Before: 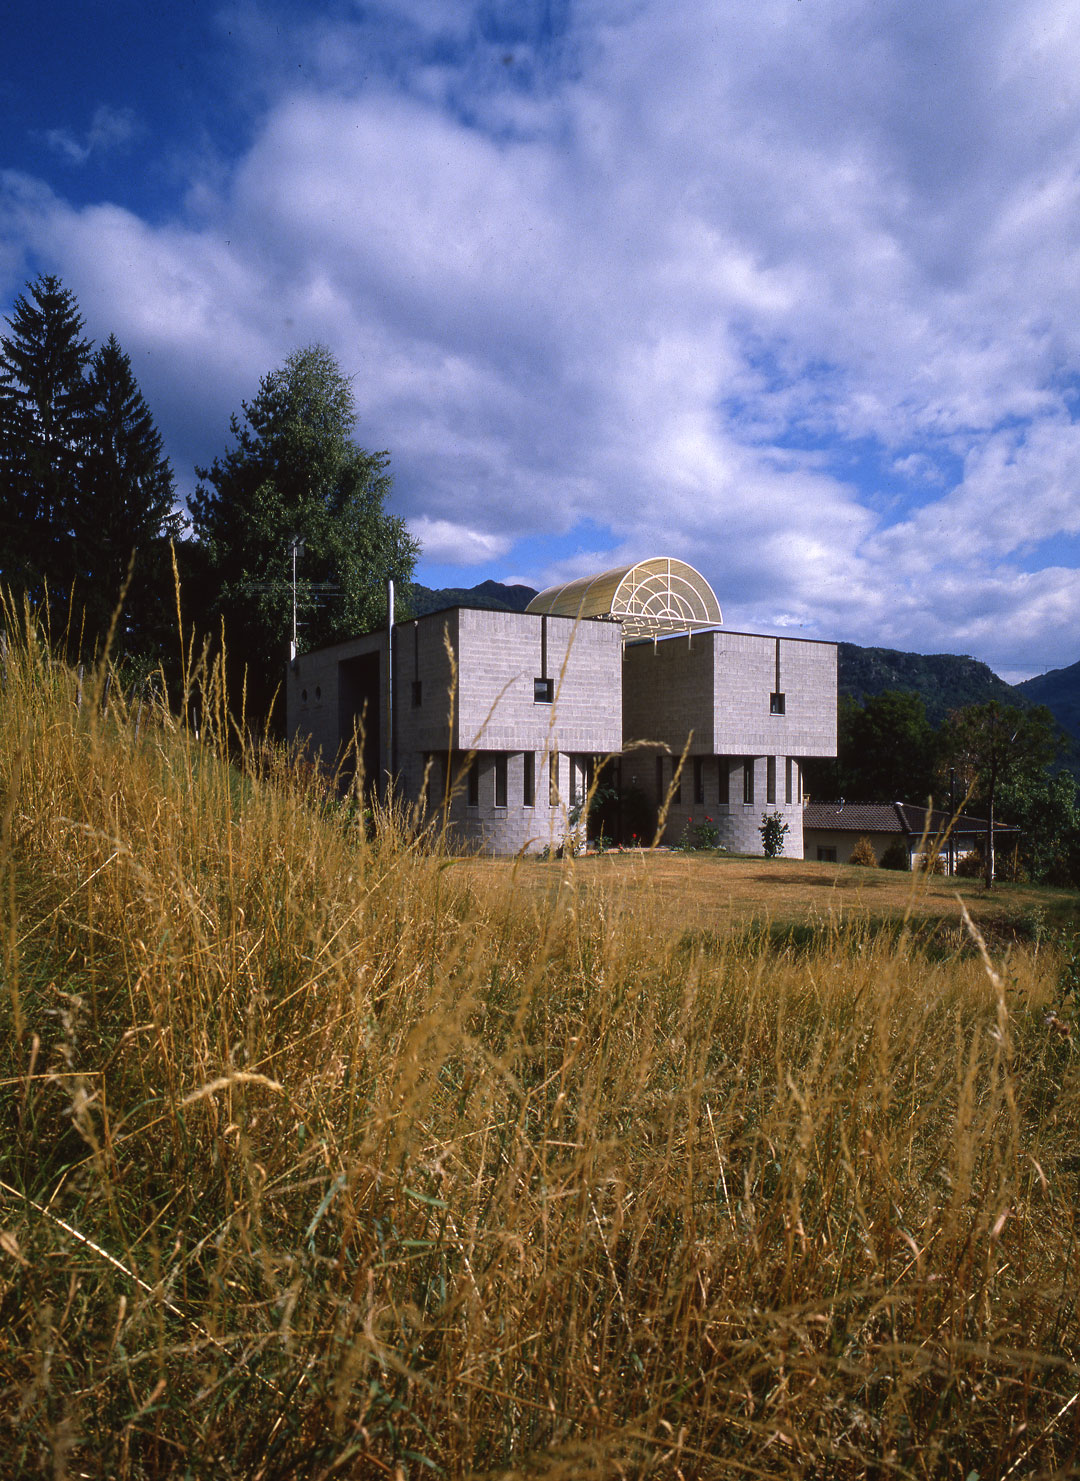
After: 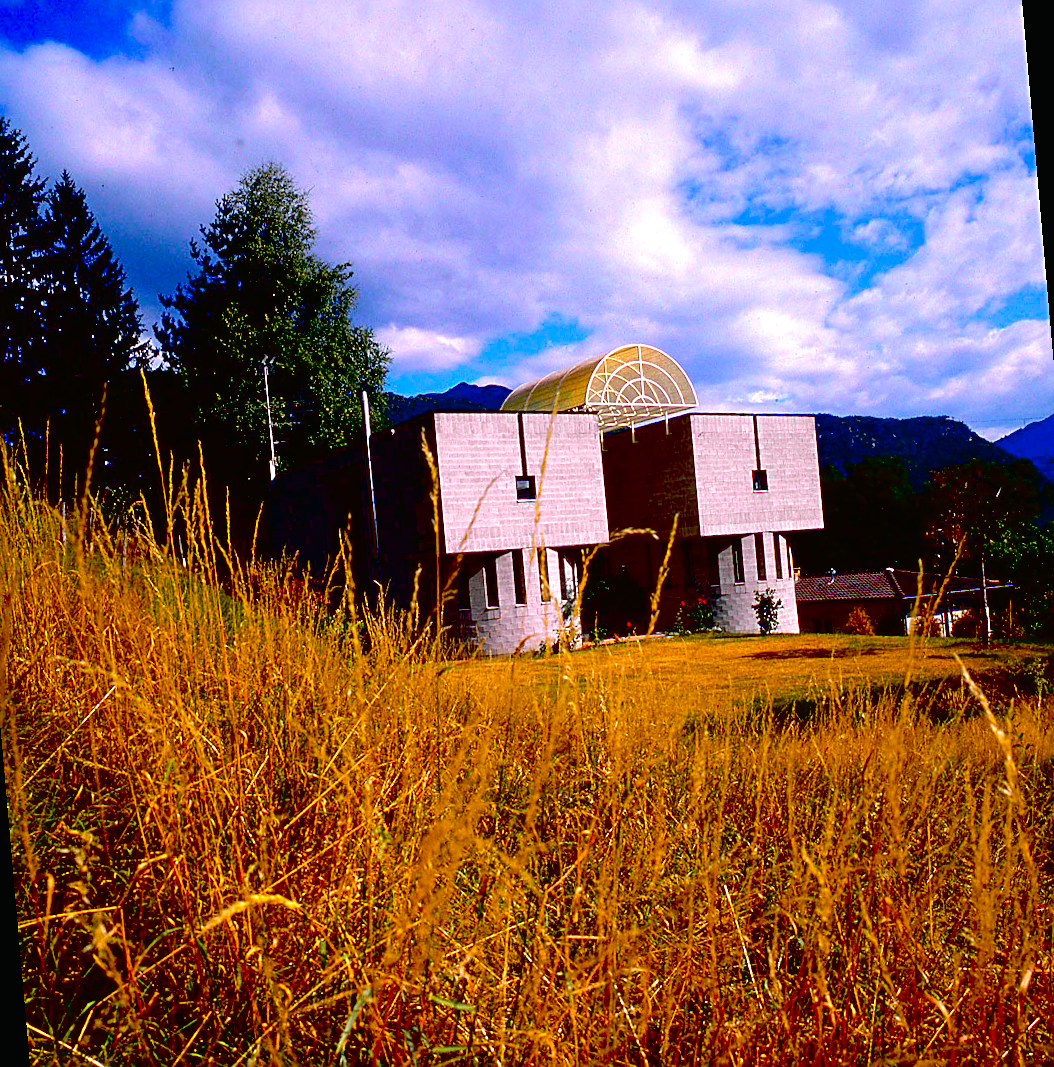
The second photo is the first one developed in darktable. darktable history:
crop: left 1.507%, top 6.147%, right 1.379%, bottom 6.637%
sharpen: on, module defaults
exposure: black level correction 0.04, exposure 0.5 EV, compensate highlight preservation false
tone curve: curves: ch0 [(0, 0.012) (0.036, 0.035) (0.274, 0.288) (0.504, 0.536) (0.844, 0.84) (1, 0.983)]; ch1 [(0, 0) (0.389, 0.403) (0.462, 0.486) (0.499, 0.498) (0.511, 0.502) (0.536, 0.547) (0.579, 0.578) (0.626, 0.645) (0.749, 0.781) (1, 1)]; ch2 [(0, 0) (0.457, 0.486) (0.5, 0.5) (0.557, 0.561) (0.614, 0.622) (0.704, 0.732) (1, 1)], color space Lab, independent channels, preserve colors none
rotate and perspective: rotation -5°, crop left 0.05, crop right 0.952, crop top 0.11, crop bottom 0.89
color correction: saturation 1.8
